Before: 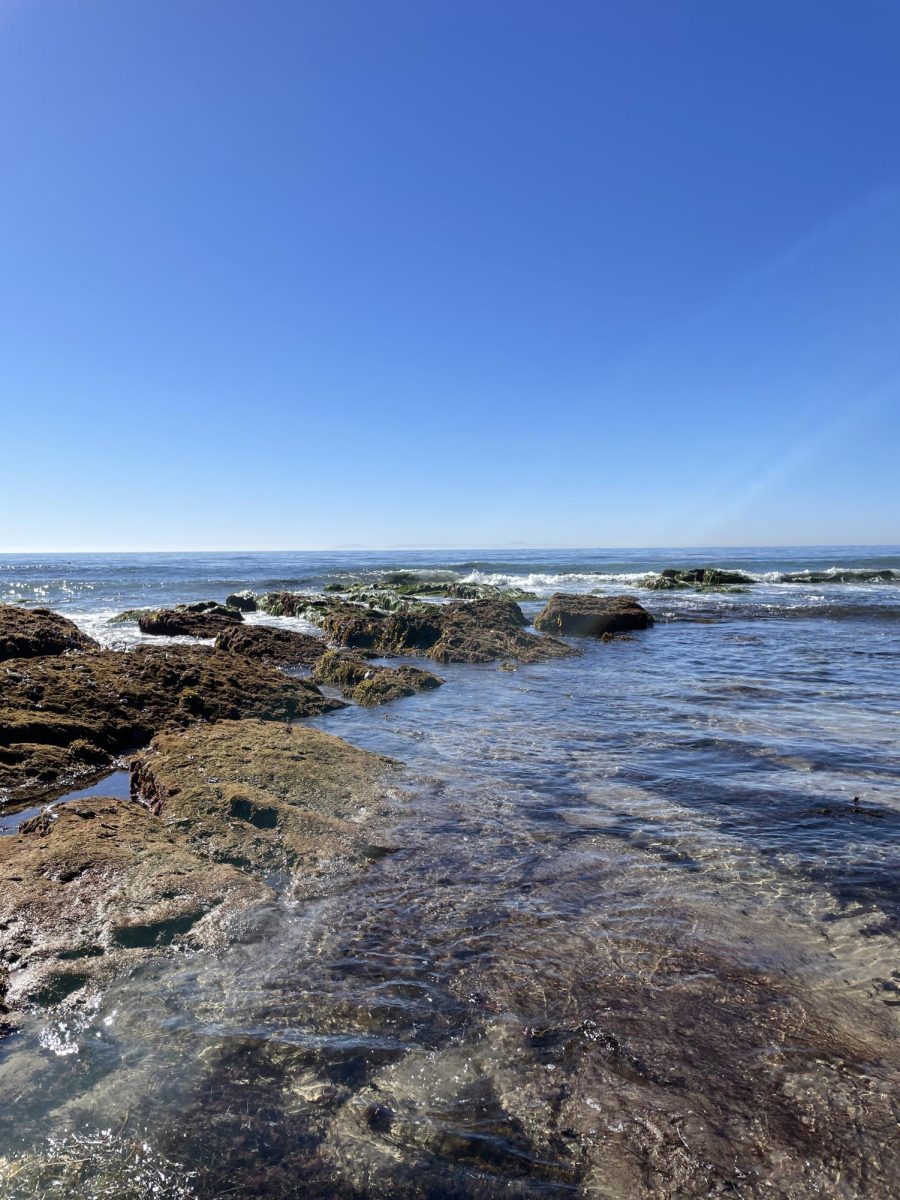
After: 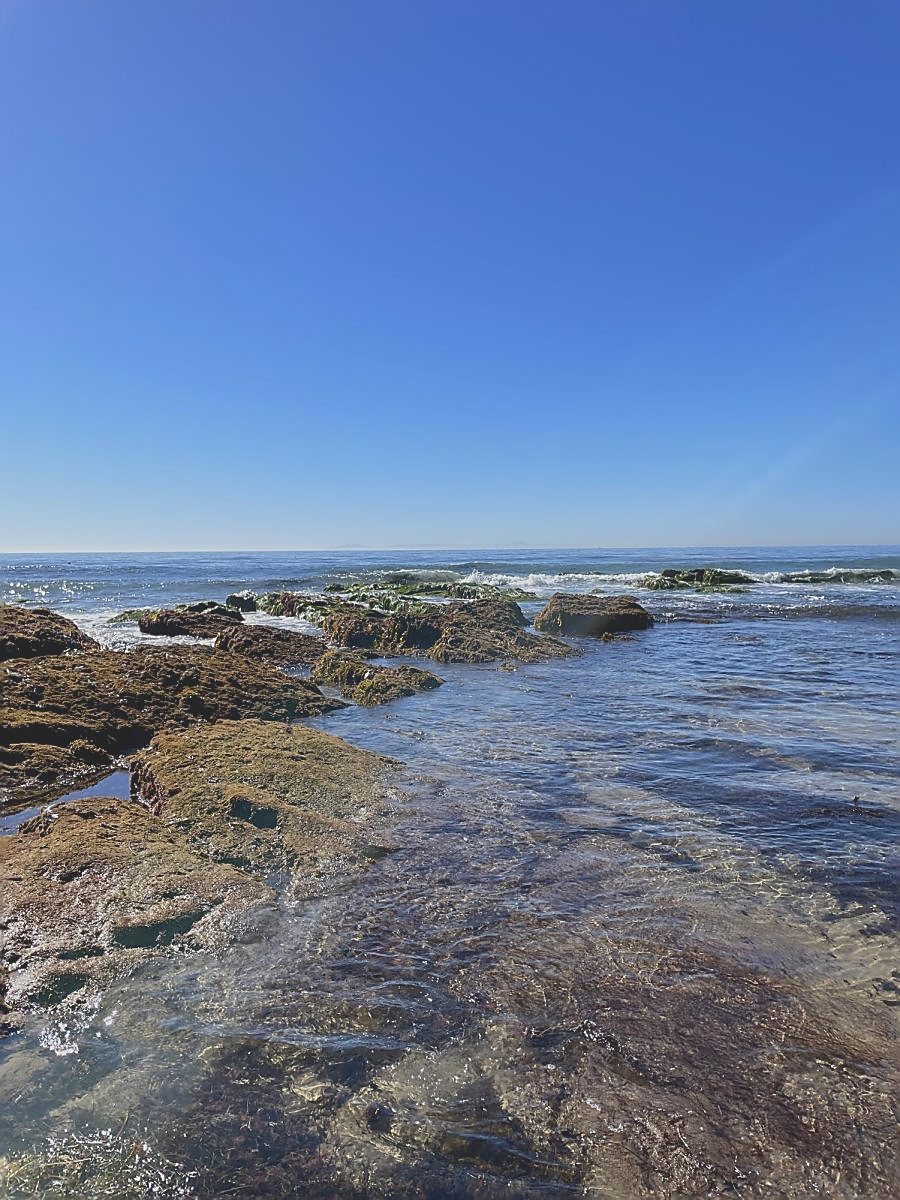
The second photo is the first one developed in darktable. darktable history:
sharpen: radius 1.4, amount 1.25, threshold 0.7
contrast brightness saturation: contrast -0.28
